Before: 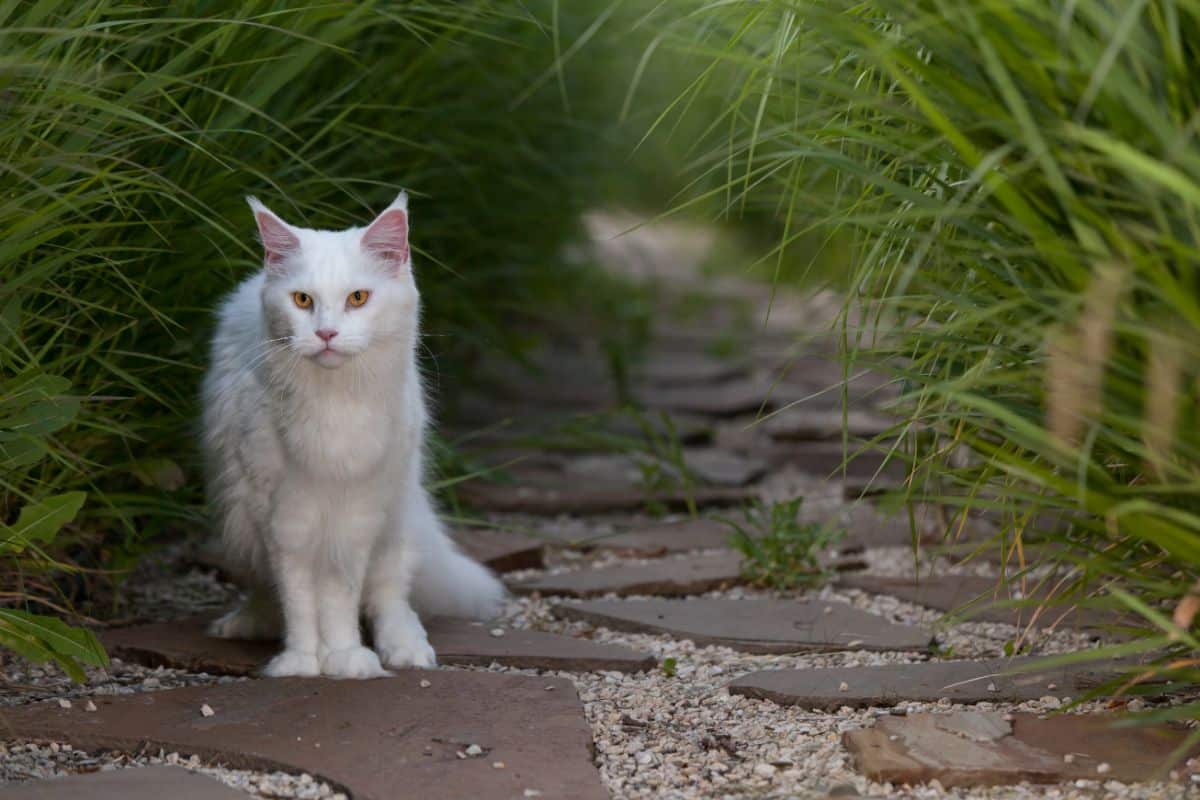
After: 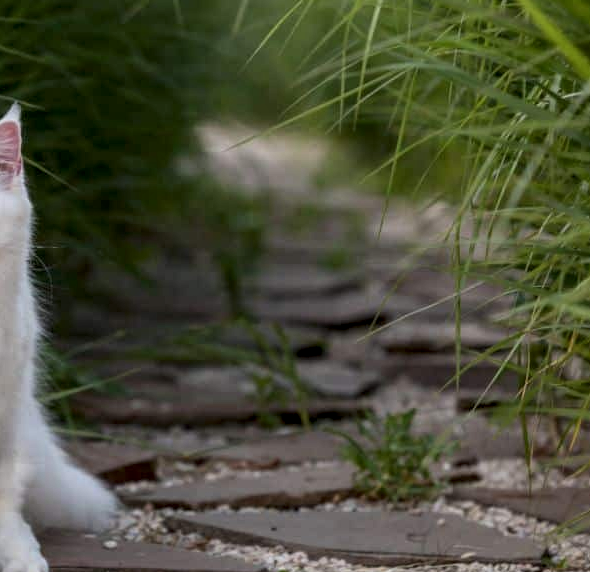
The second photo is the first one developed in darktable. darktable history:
crop: left 32.266%, top 11.002%, right 18.544%, bottom 17.431%
local contrast: detail 144%
